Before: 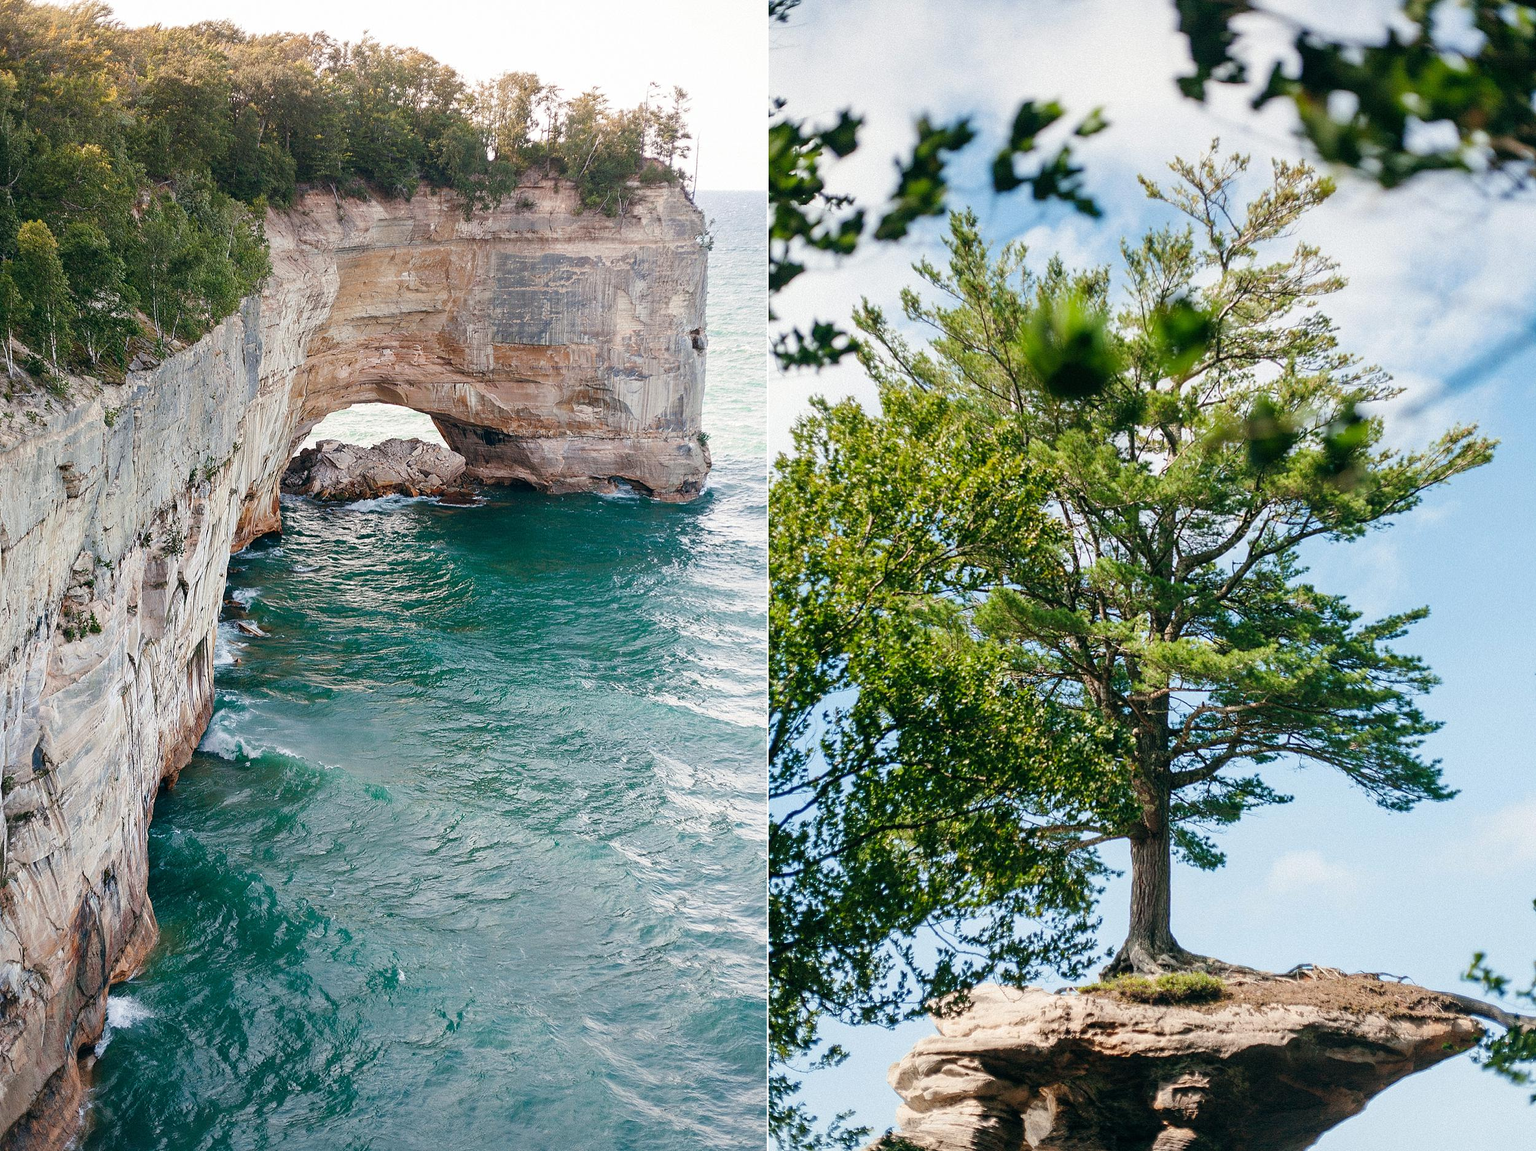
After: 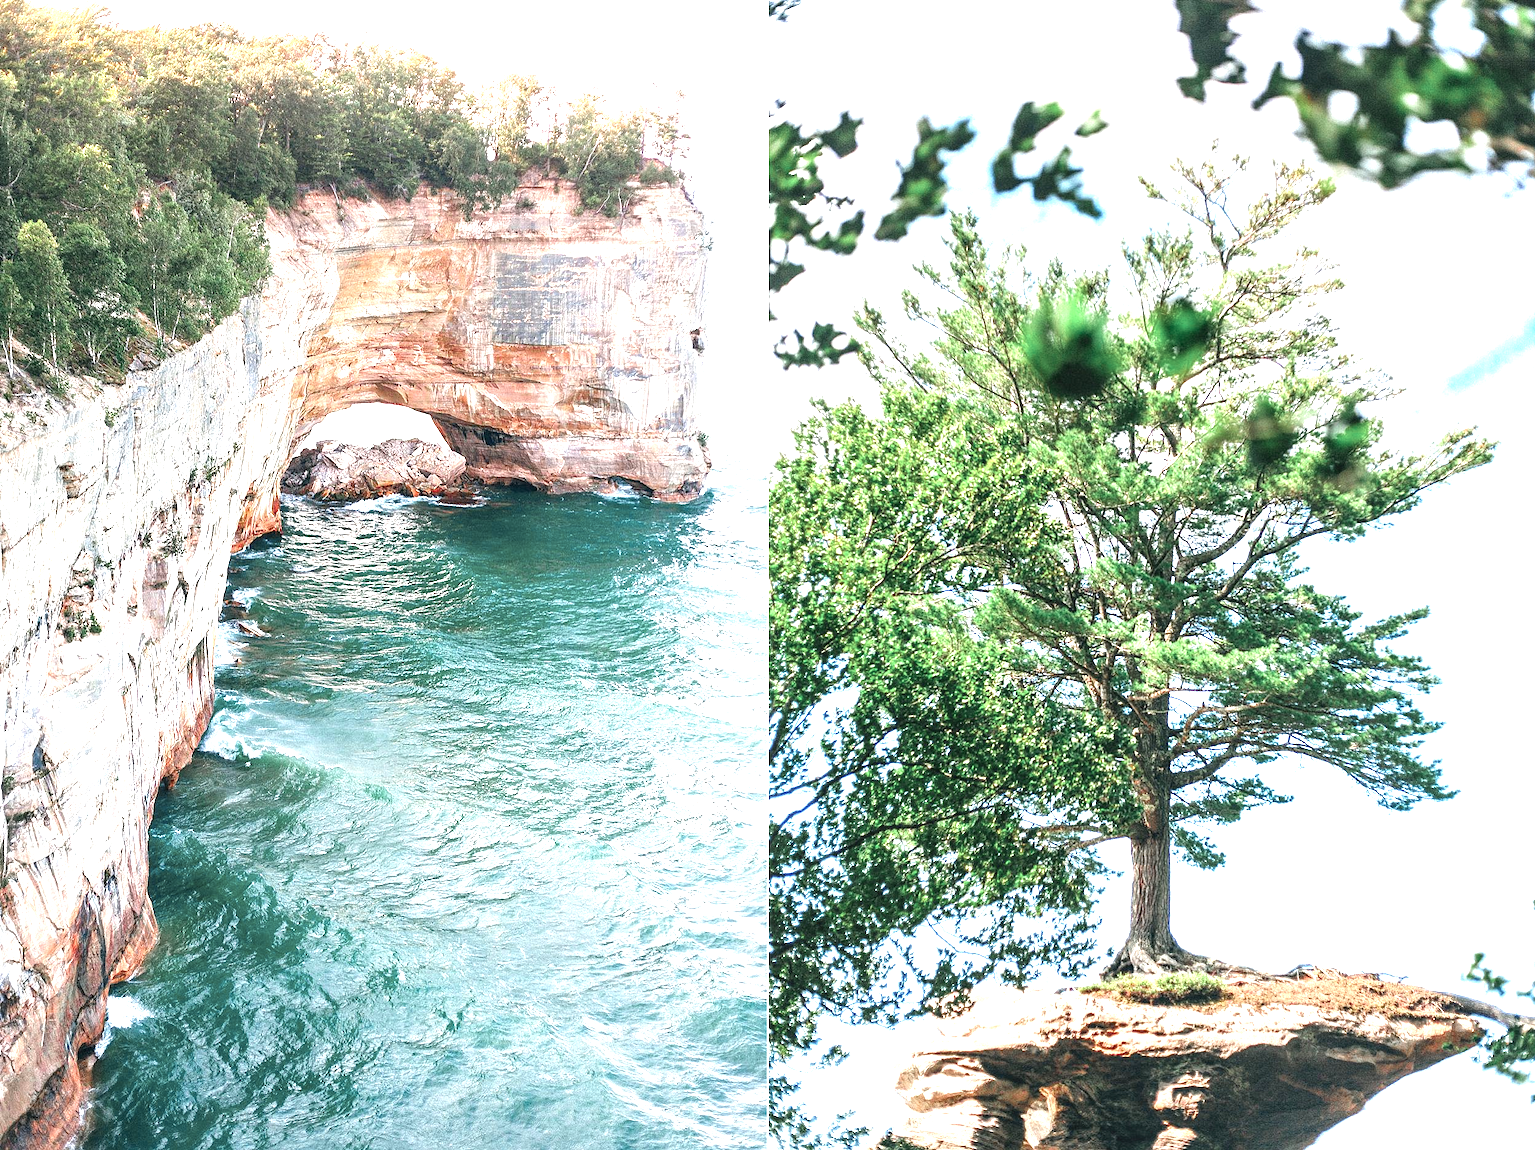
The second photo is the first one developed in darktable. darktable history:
exposure: black level correction 0, exposure 1.101 EV, compensate exposure bias true, compensate highlight preservation false
color zones: curves: ch0 [(0, 0.466) (0.128, 0.466) (0.25, 0.5) (0.375, 0.456) (0.5, 0.5) (0.625, 0.5) (0.737, 0.652) (0.875, 0.5)]; ch1 [(0, 0.603) (0.125, 0.618) (0.261, 0.348) (0.372, 0.353) (0.497, 0.363) (0.611, 0.45) (0.731, 0.427) (0.875, 0.518) (0.998, 0.652)]; ch2 [(0, 0.559) (0.125, 0.451) (0.253, 0.564) (0.37, 0.578) (0.5, 0.466) (0.625, 0.471) (0.731, 0.471) (0.88, 0.485)]
local contrast: on, module defaults
